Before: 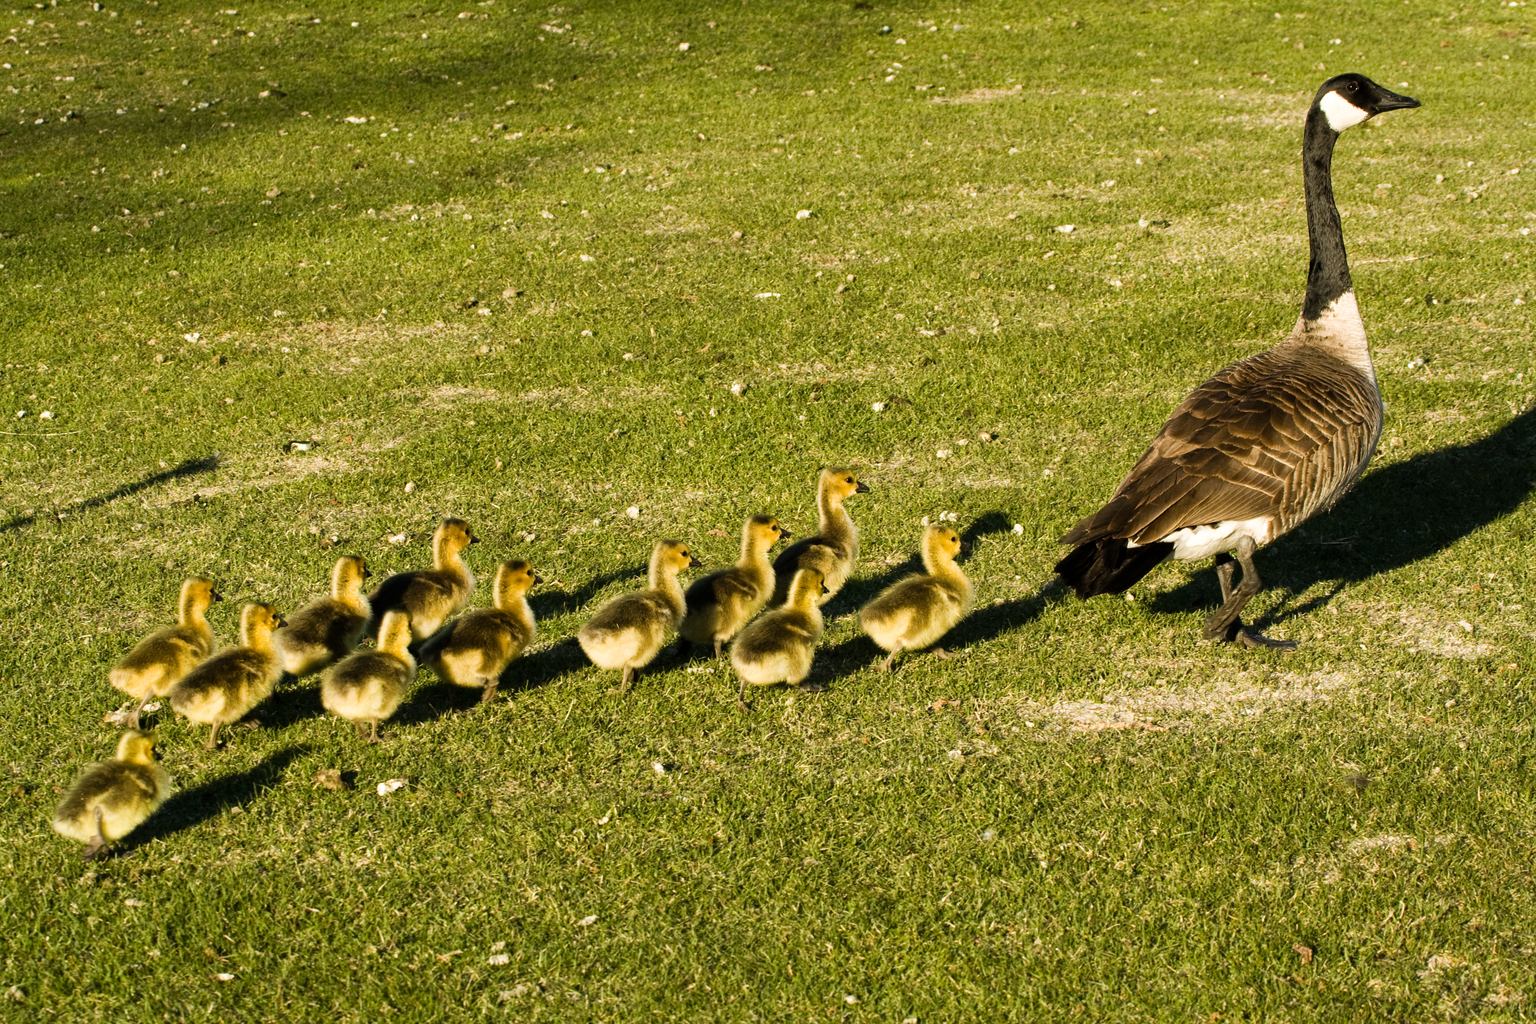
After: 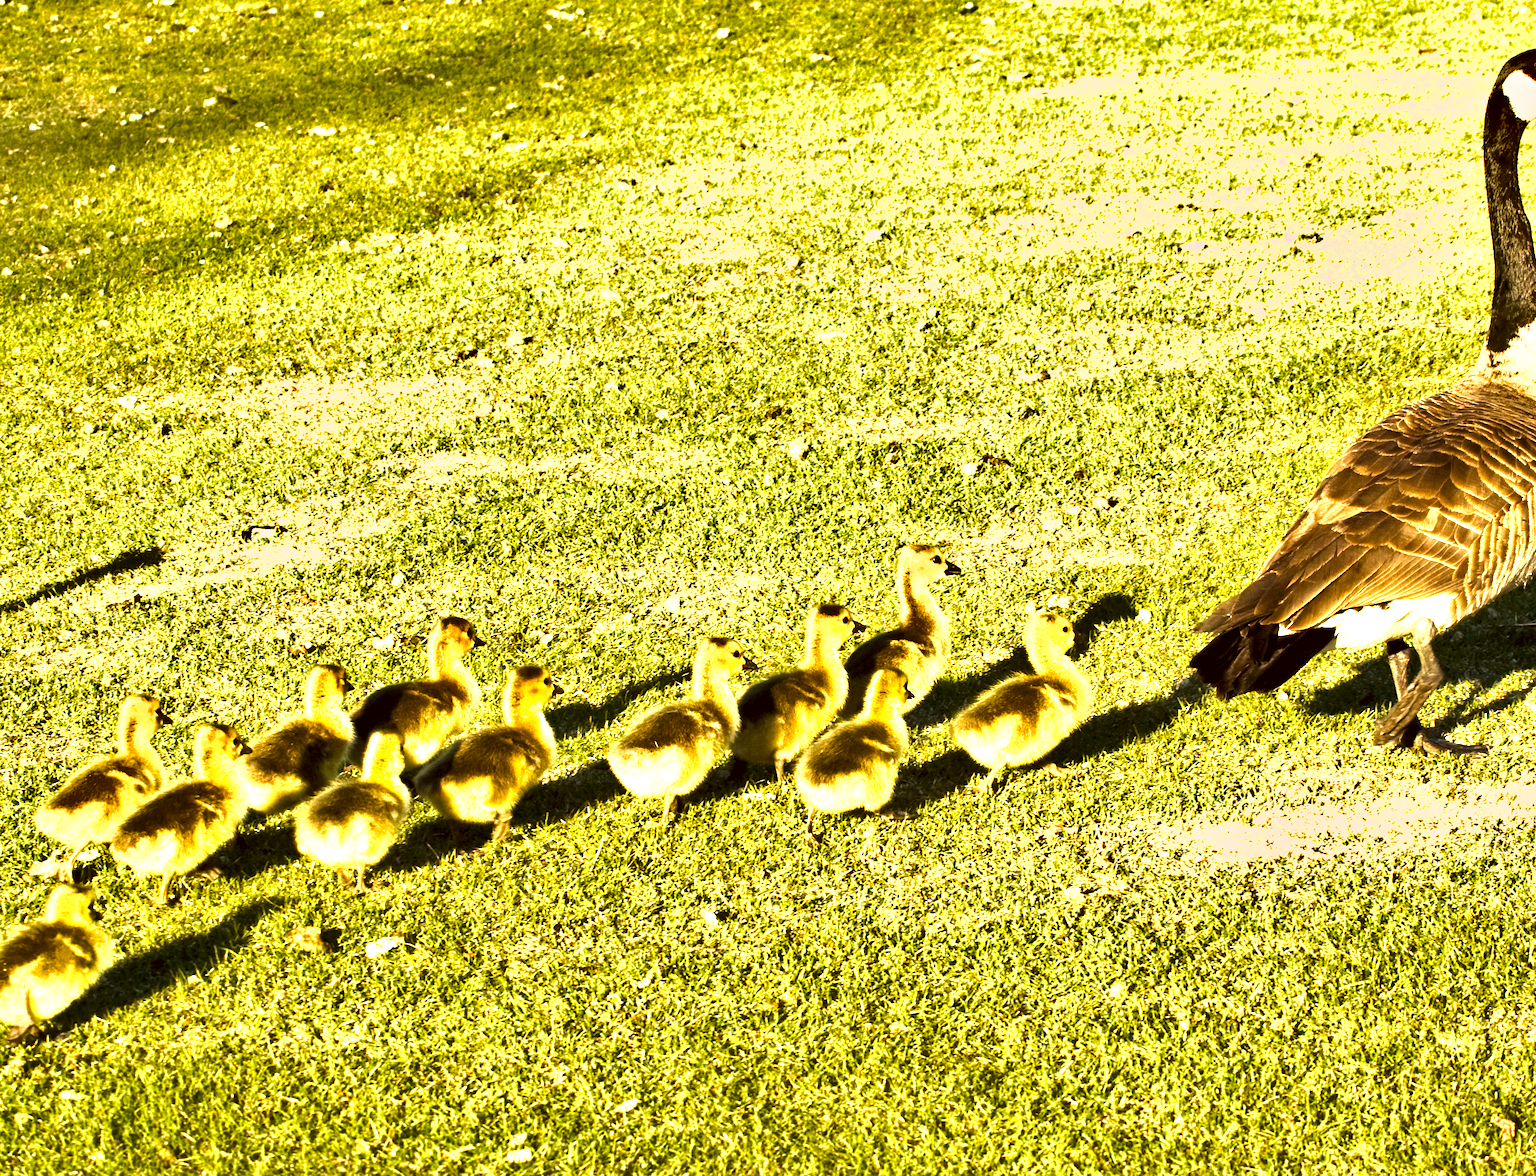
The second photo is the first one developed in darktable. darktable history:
exposure: black level correction 0.001, exposure 1.855 EV, compensate exposure bias true, compensate highlight preservation false
color correction: highlights a* 6.56, highlights b* 8.08, shadows a* 5.82, shadows b* 7.35, saturation 0.918
shadows and highlights: low approximation 0.01, soften with gaussian
crop and rotate: angle 1.2°, left 4.122%, top 0.636%, right 11.676%, bottom 2.613%
color balance rgb: linear chroma grading › shadows -8.317%, linear chroma grading › global chroma 9.97%, perceptual saturation grading › global saturation -0.088%, saturation formula JzAzBz (2021)
